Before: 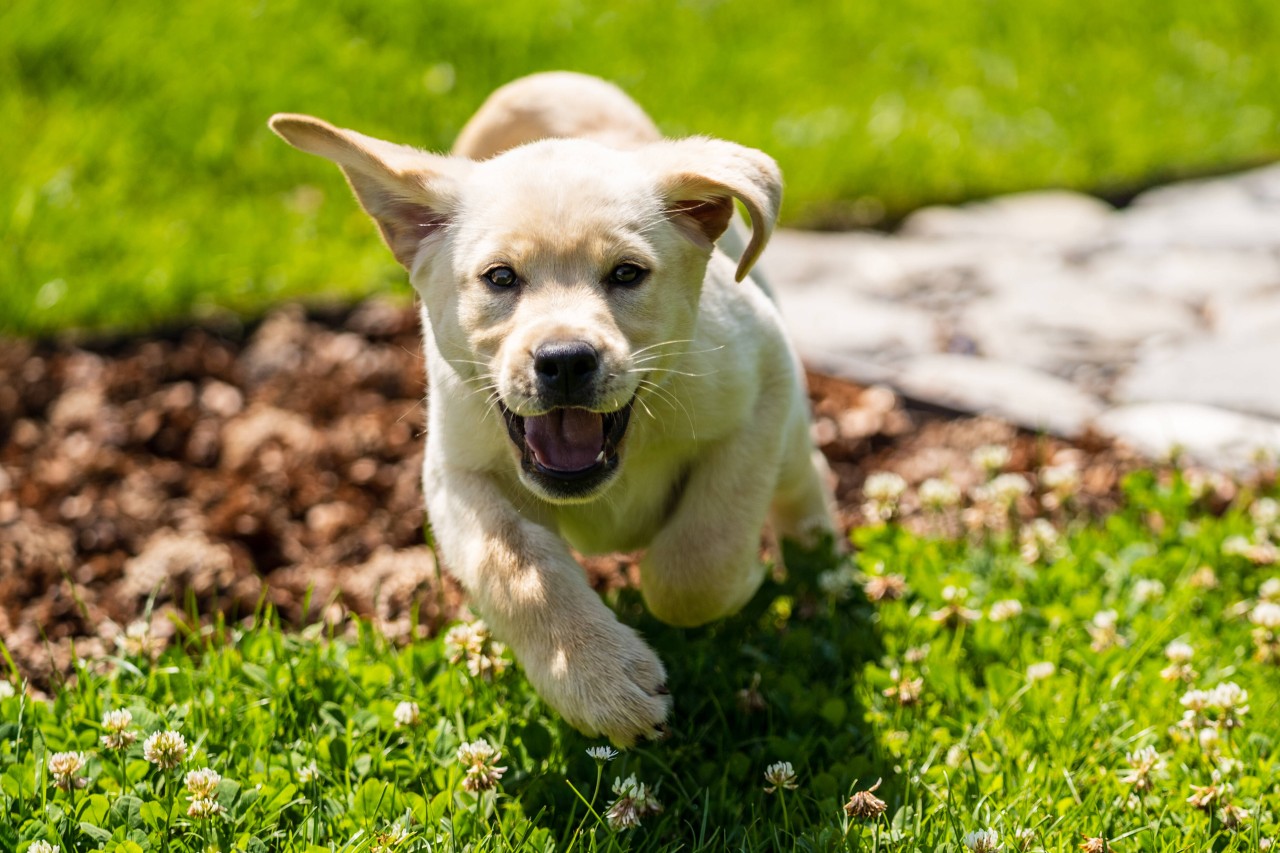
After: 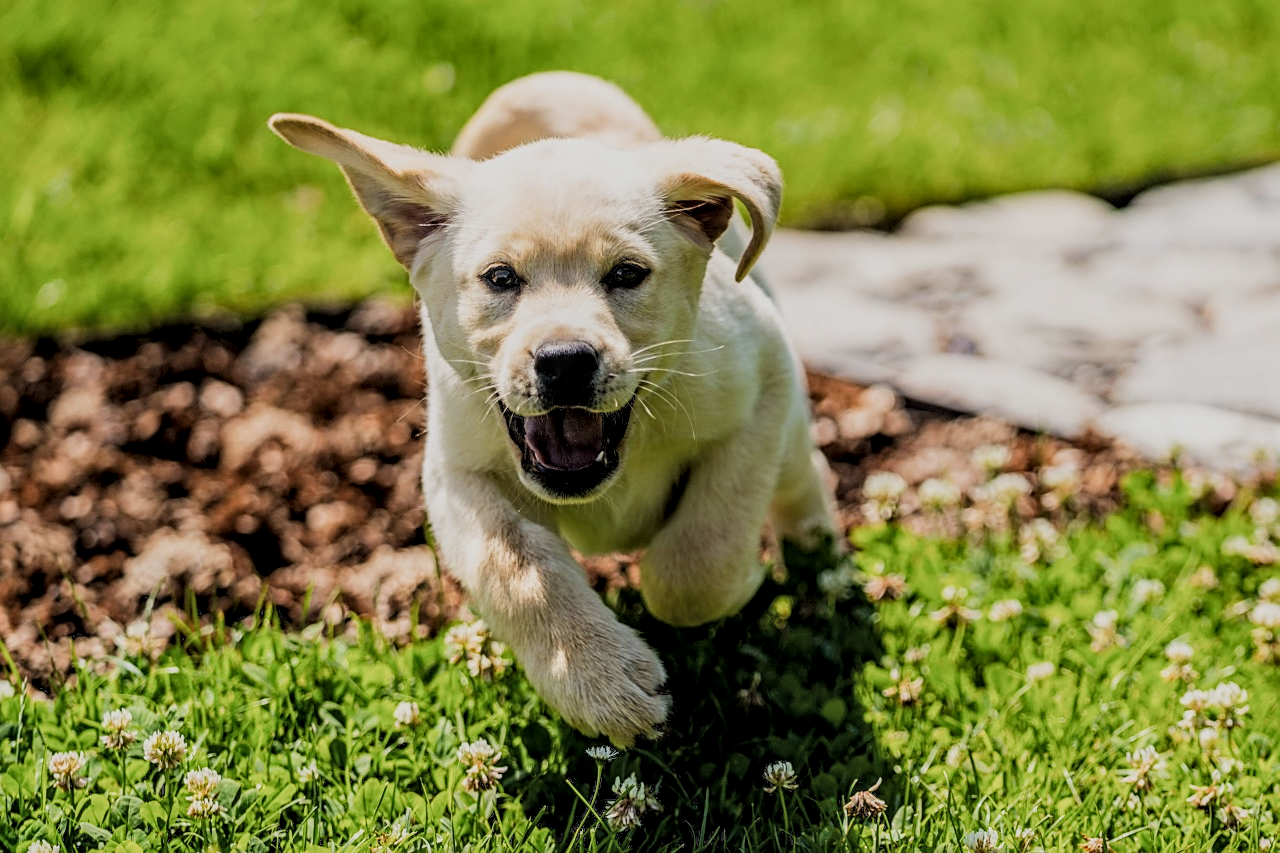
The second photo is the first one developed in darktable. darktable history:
tone equalizer: edges refinement/feathering 500, mask exposure compensation -1.57 EV, preserve details no
local contrast: detail 130%
sharpen: on, module defaults
filmic rgb: black relative exposure -7.39 EV, white relative exposure 5.06 EV, threshold 5.99 EV, hardness 3.2, add noise in highlights 0.001, preserve chrominance luminance Y, color science v3 (2019), use custom middle-gray values true, contrast in highlights soft, enable highlight reconstruction true
